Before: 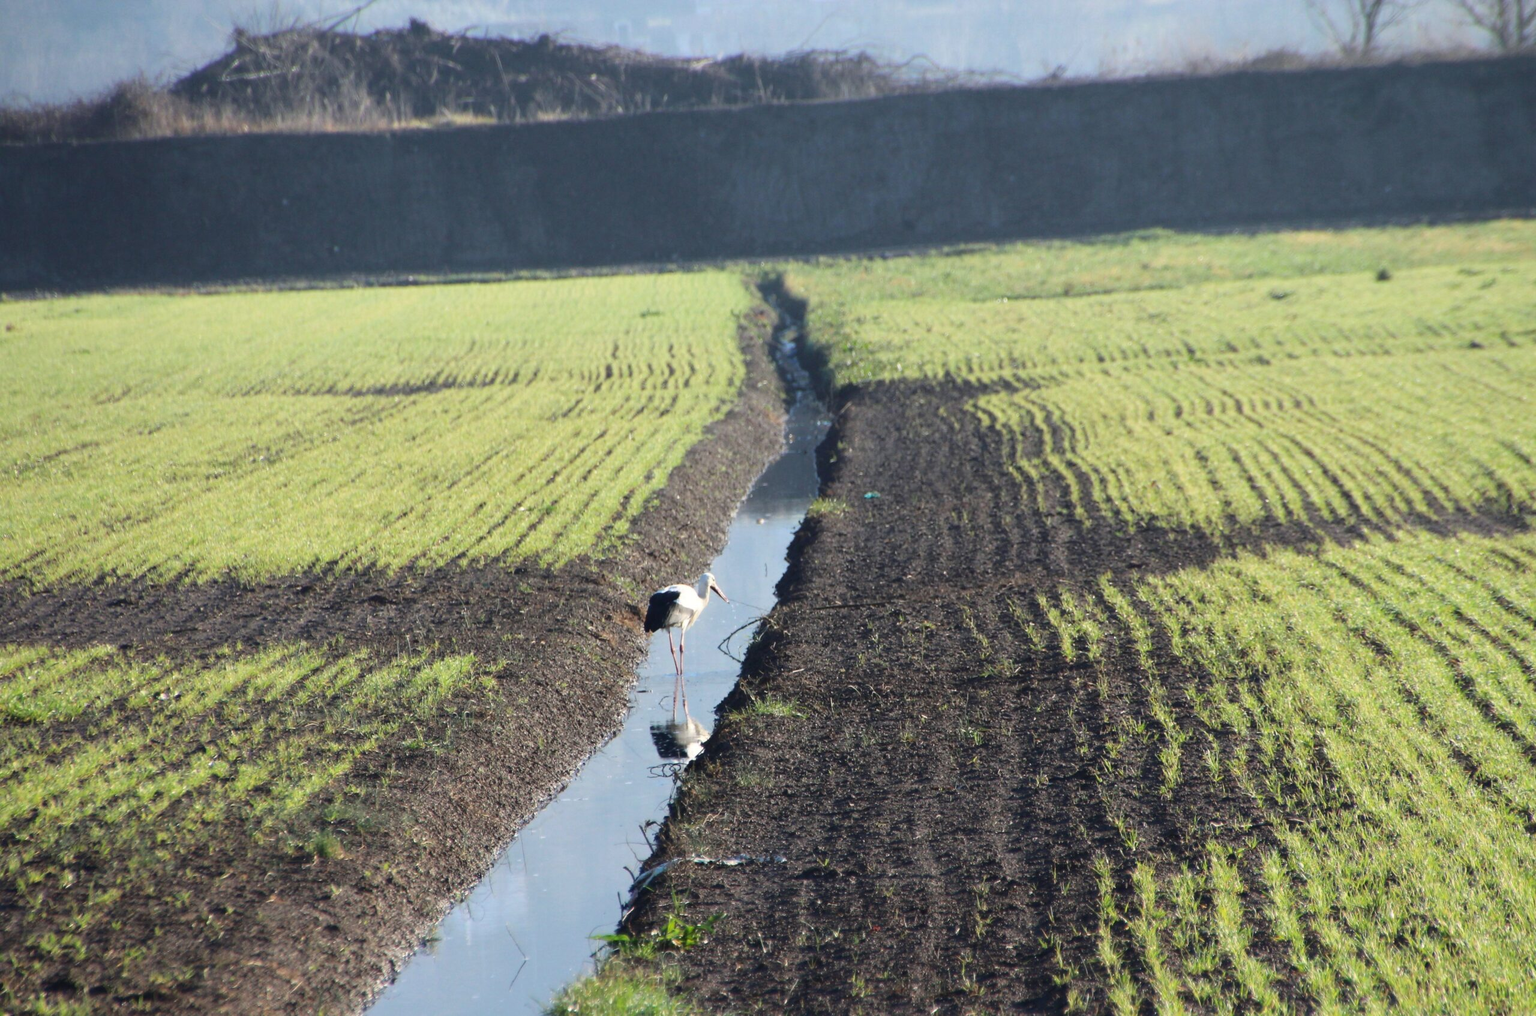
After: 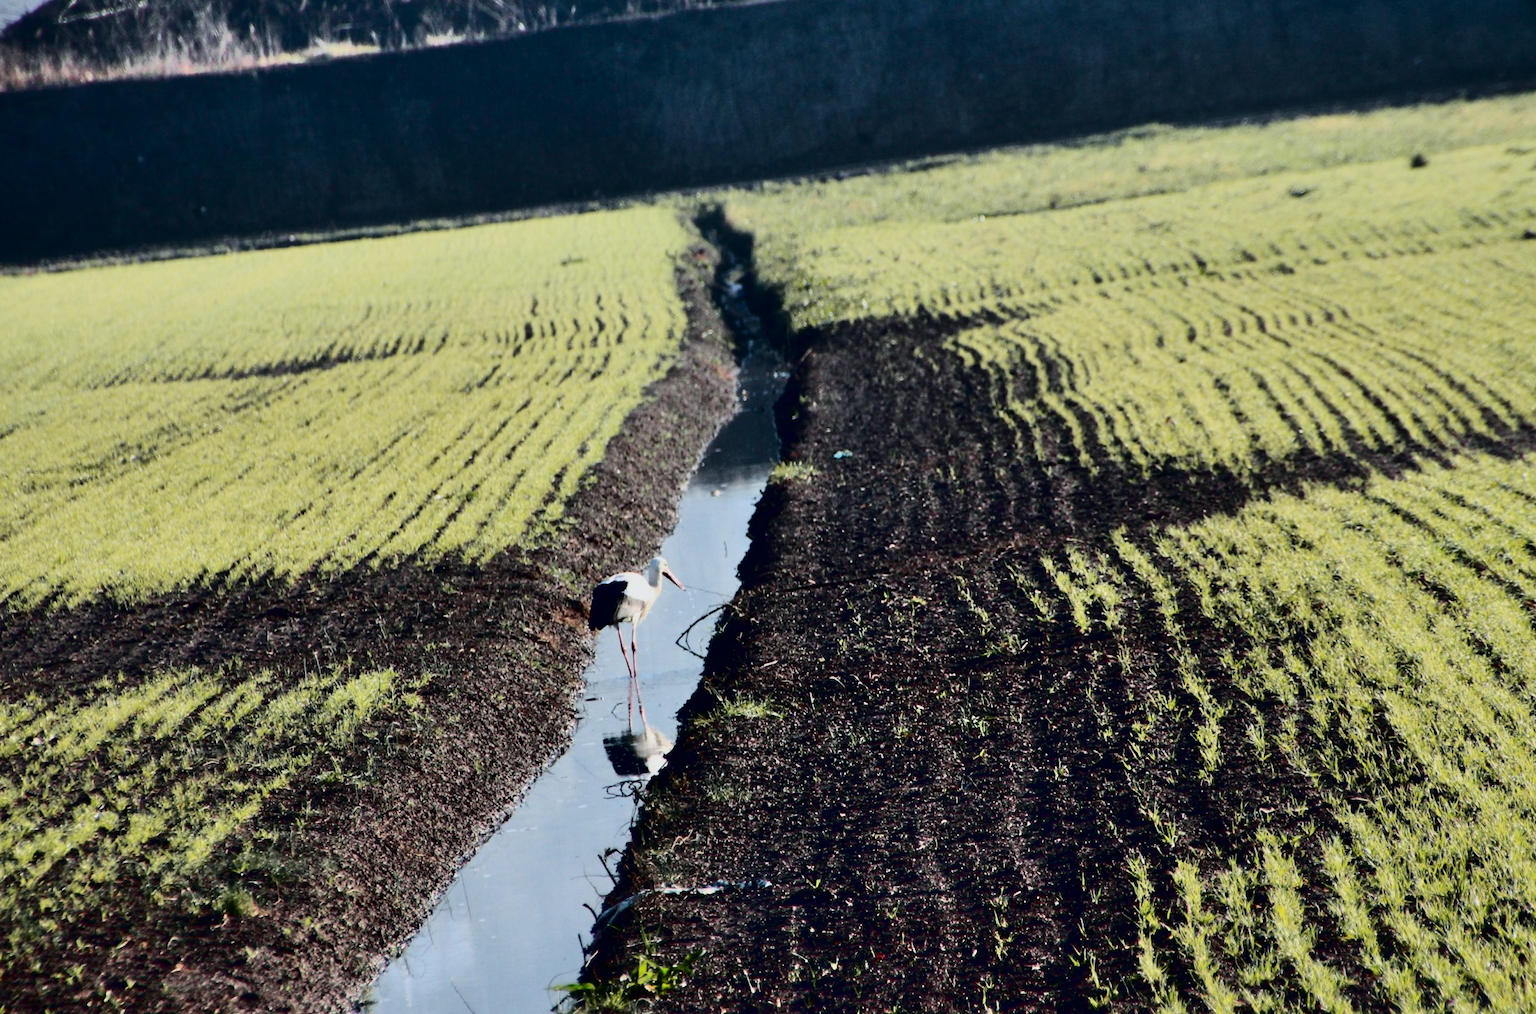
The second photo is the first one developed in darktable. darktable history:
contrast brightness saturation: contrast 0.195, brightness -0.222, saturation 0.111
shadows and highlights: soften with gaussian
tone curve: curves: ch0 [(0, 0) (0.049, 0.01) (0.154, 0.081) (0.491, 0.519) (0.748, 0.765) (1, 0.919)]; ch1 [(0, 0) (0.172, 0.123) (0.317, 0.272) (0.391, 0.424) (0.499, 0.497) (0.531, 0.541) (0.615, 0.608) (0.741, 0.783) (1, 1)]; ch2 [(0, 0) (0.411, 0.424) (0.483, 0.478) (0.546, 0.532) (0.652, 0.633) (1, 1)], color space Lab, independent channels, preserve colors none
crop and rotate: angle 3.72°, left 5.583%, top 5.72%
